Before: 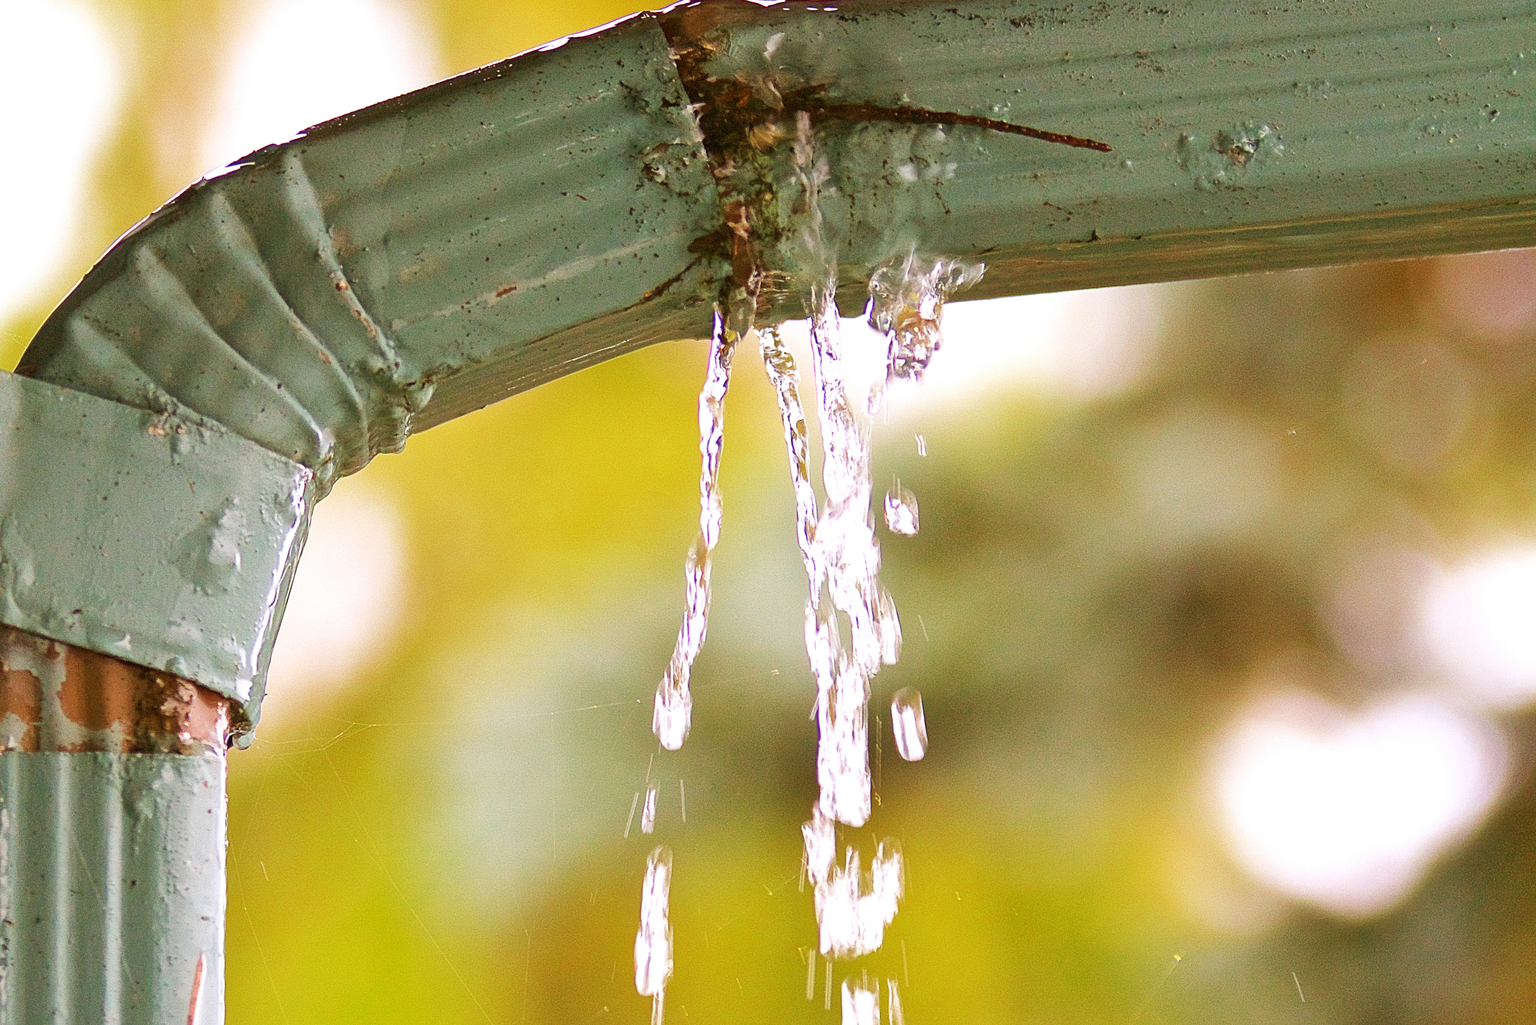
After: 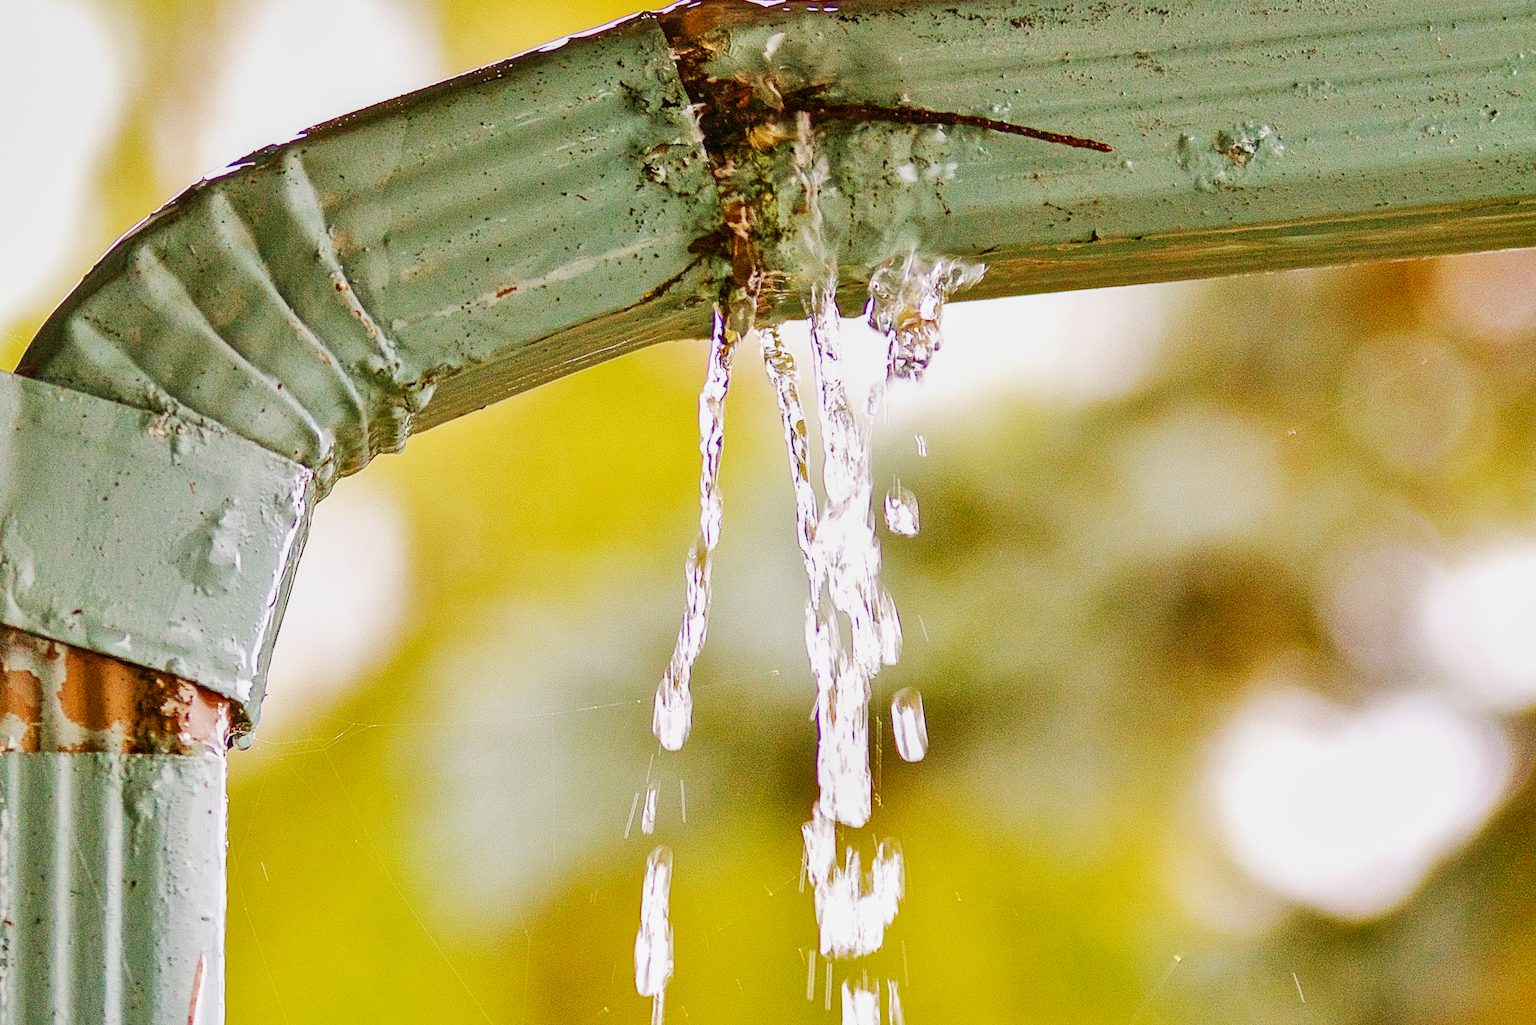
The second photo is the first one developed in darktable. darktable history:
tone curve: curves: ch0 [(0, 0.022) (0.114, 0.083) (0.281, 0.315) (0.447, 0.557) (0.588, 0.711) (0.786, 0.839) (0.999, 0.949)]; ch1 [(0, 0) (0.389, 0.352) (0.458, 0.433) (0.486, 0.474) (0.509, 0.505) (0.535, 0.53) (0.555, 0.557) (0.586, 0.622) (0.677, 0.724) (1, 1)]; ch2 [(0, 0) (0.369, 0.388) (0.449, 0.431) (0.501, 0.5) (0.528, 0.52) (0.561, 0.59) (0.697, 0.721) (1, 1)], preserve colors none
shadows and highlights: low approximation 0.01, soften with gaussian
local contrast: on, module defaults
